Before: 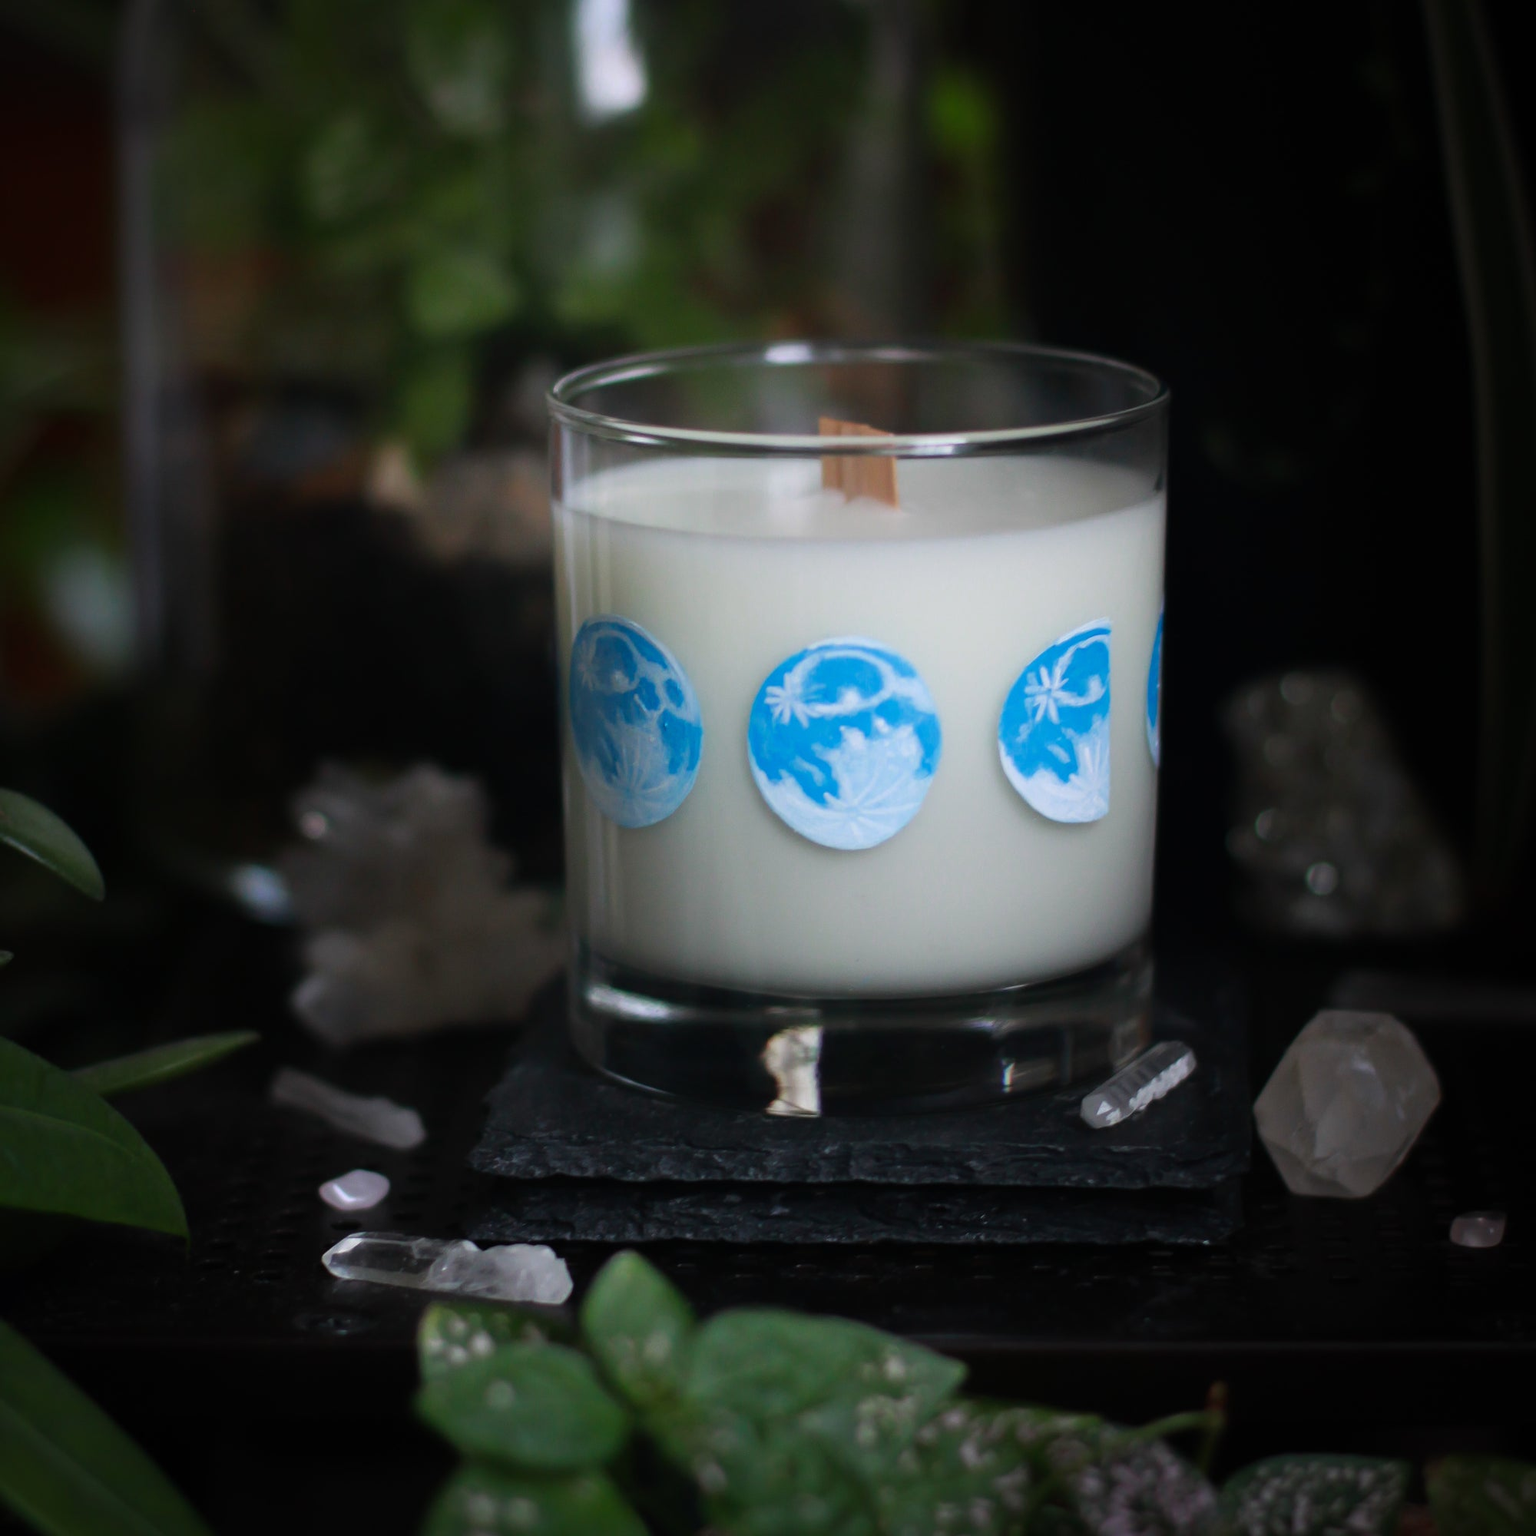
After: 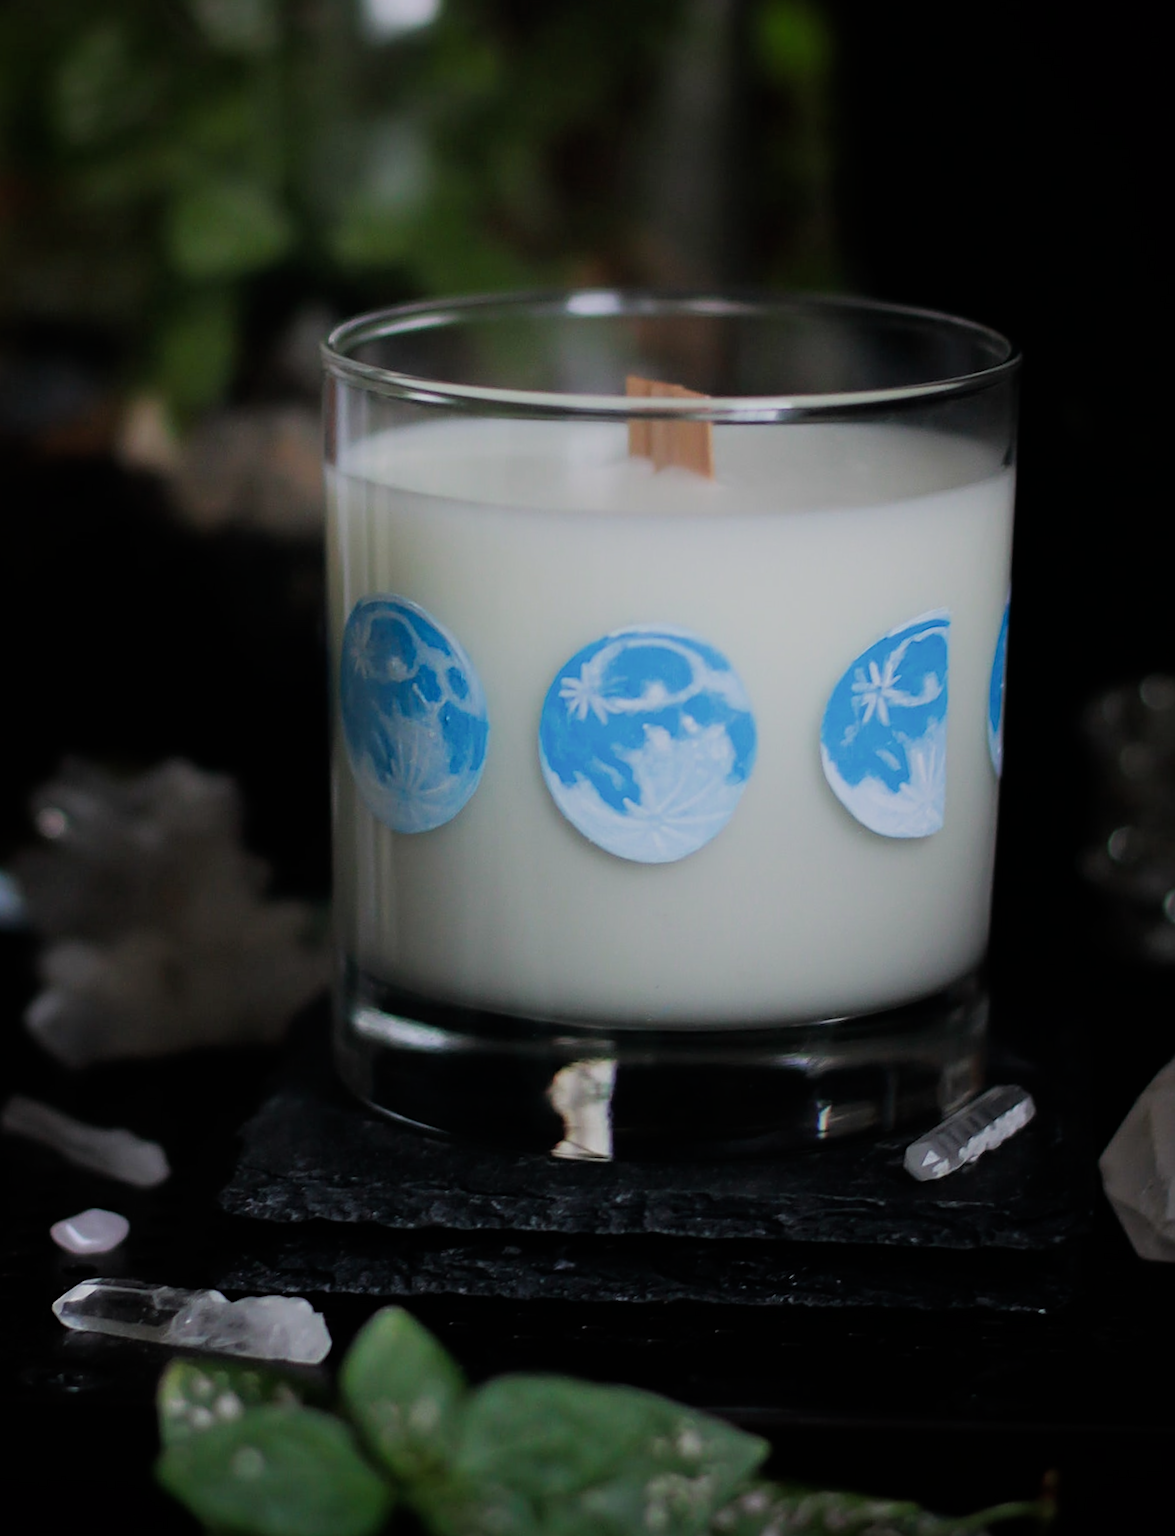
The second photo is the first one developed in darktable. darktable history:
rotate and perspective: rotation -2.12°, lens shift (vertical) 0.009, lens shift (horizontal) -0.008, automatic cropping original format, crop left 0.036, crop right 0.964, crop top 0.05, crop bottom 0.959
sharpen: on, module defaults
filmic rgb: black relative exposure -7.65 EV, white relative exposure 4.56 EV, hardness 3.61
crop and rotate: angle -3.27°, left 14.277%, top 0.028%, right 10.766%, bottom 0.028%
